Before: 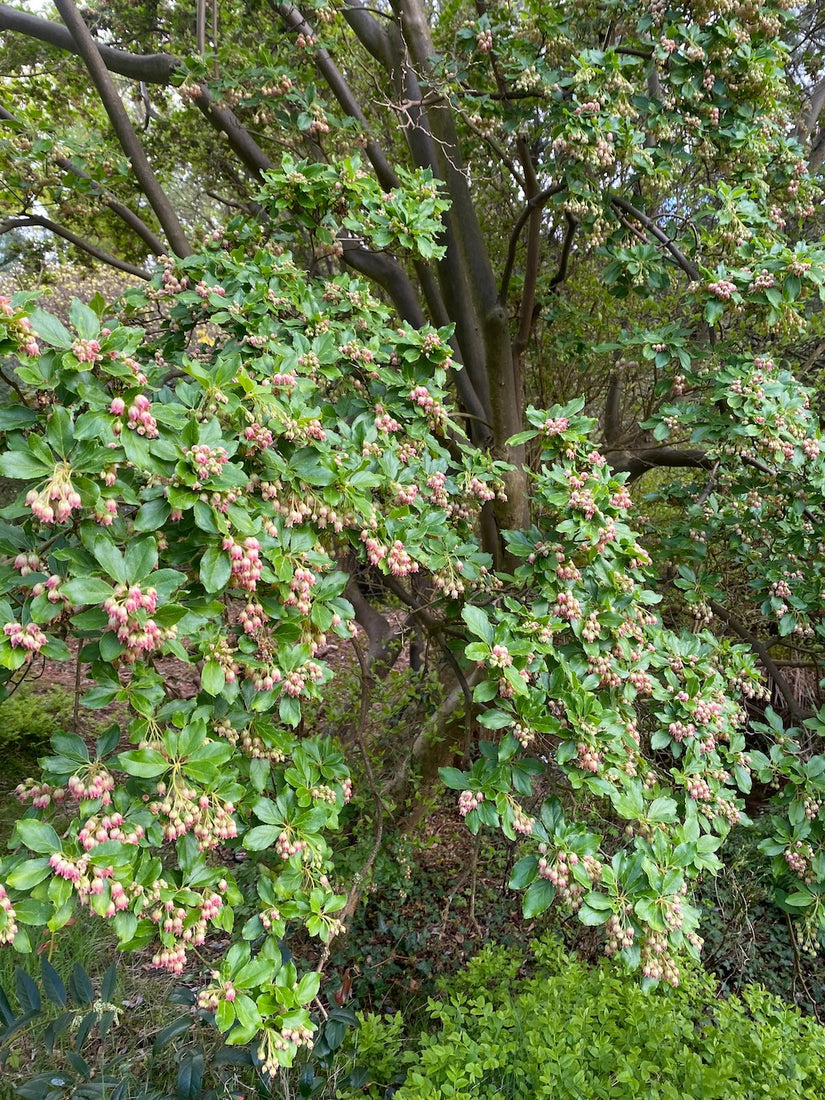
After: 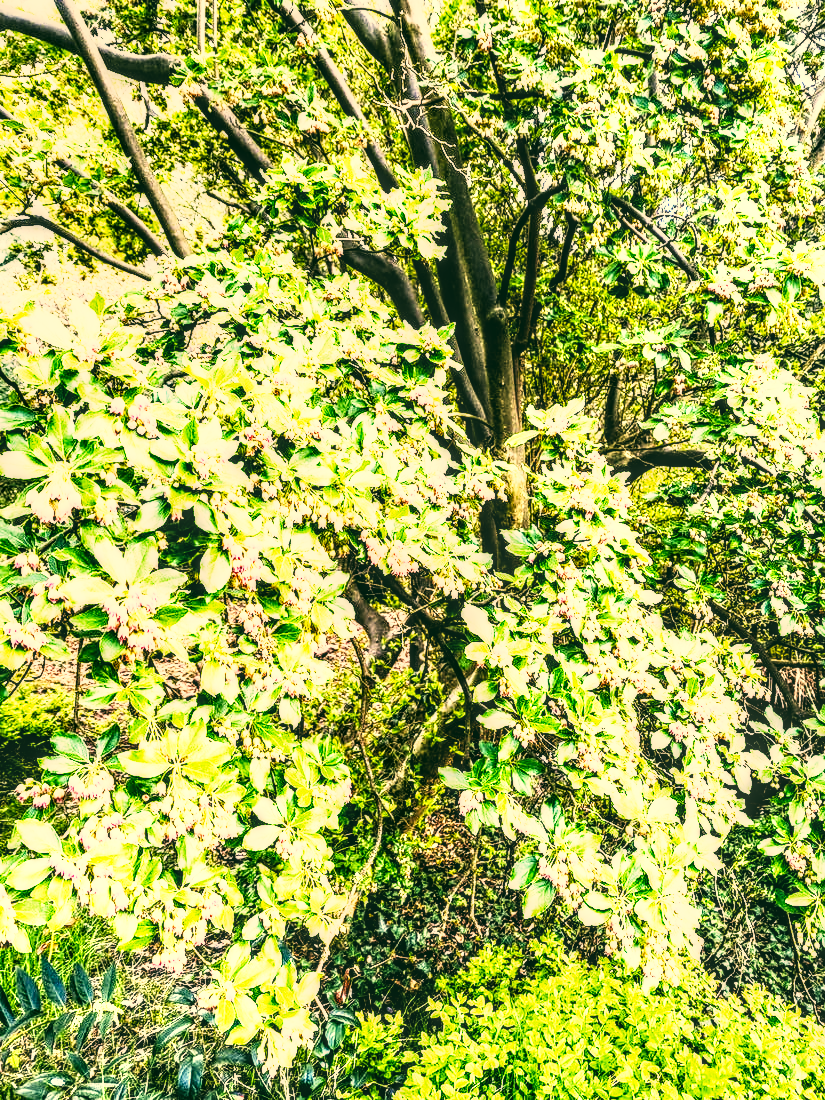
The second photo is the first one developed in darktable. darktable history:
color balance rgb: perceptual saturation grading › global saturation 20%, perceptual saturation grading › highlights -50%, perceptual saturation grading › shadows 30%, perceptual brilliance grading › global brilliance 10%, perceptual brilliance grading › shadows 15%
base curve: curves: ch0 [(0, 0.036) (0.007, 0.037) (0.604, 0.887) (1, 1)], preserve colors none
rgb curve: curves: ch0 [(0, 0) (0.21, 0.15) (0.24, 0.21) (0.5, 0.75) (0.75, 0.96) (0.89, 0.99) (1, 1)]; ch1 [(0, 0.02) (0.21, 0.13) (0.25, 0.2) (0.5, 0.67) (0.75, 0.9) (0.89, 0.97) (1, 1)]; ch2 [(0, 0.02) (0.21, 0.13) (0.25, 0.2) (0.5, 0.67) (0.75, 0.9) (0.89, 0.97) (1, 1)], compensate middle gray true
color correction: highlights a* 5.3, highlights b* 24.26, shadows a* -15.58, shadows b* 4.02
contrast brightness saturation: contrast -0.08, brightness -0.04, saturation -0.11
local contrast: highlights 19%, detail 186%
